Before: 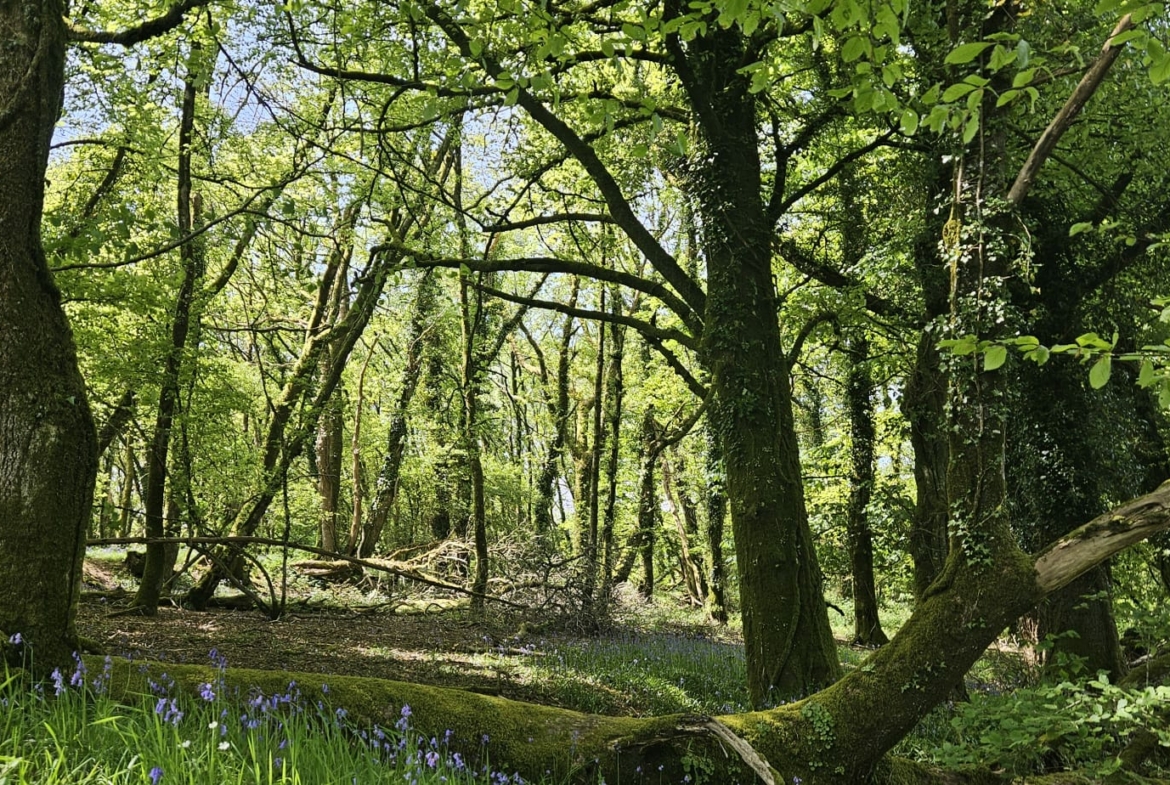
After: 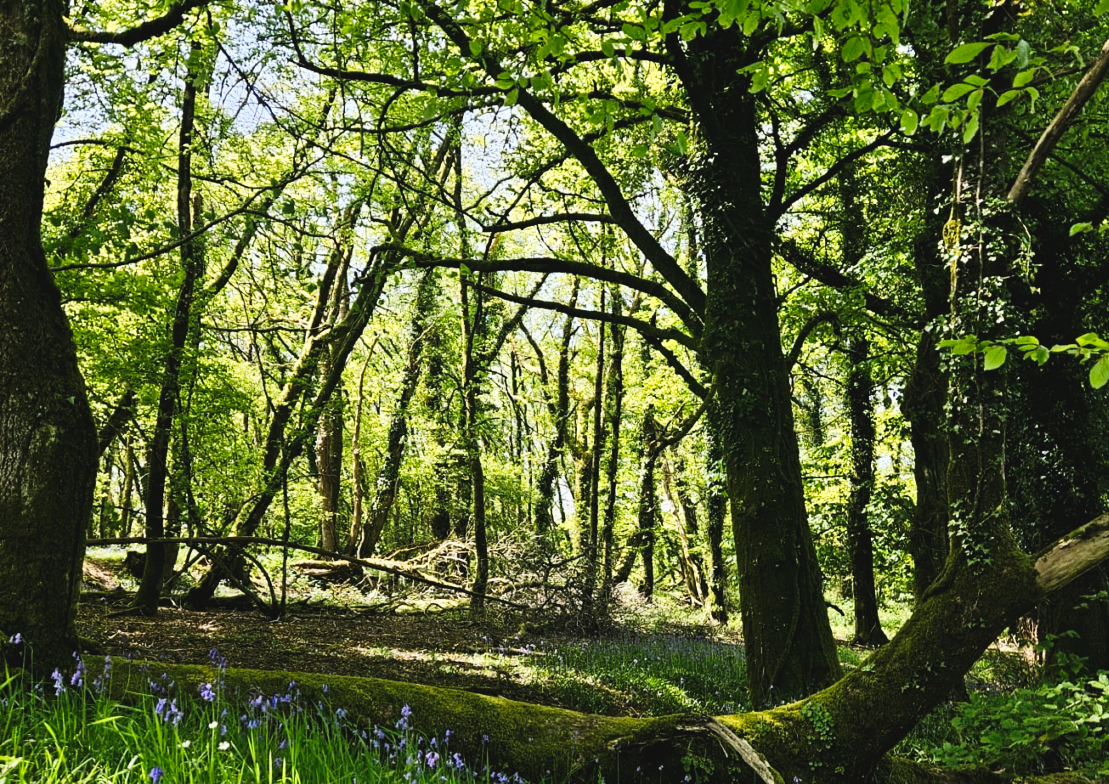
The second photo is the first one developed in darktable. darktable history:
crop and rotate: right 5.167%
tone curve: curves: ch0 [(0, 0) (0.003, 0.047) (0.011, 0.047) (0.025, 0.049) (0.044, 0.051) (0.069, 0.055) (0.1, 0.066) (0.136, 0.089) (0.177, 0.12) (0.224, 0.155) (0.277, 0.205) (0.335, 0.281) (0.399, 0.37) (0.468, 0.47) (0.543, 0.574) (0.623, 0.687) (0.709, 0.801) (0.801, 0.89) (0.898, 0.963) (1, 1)], preserve colors none
